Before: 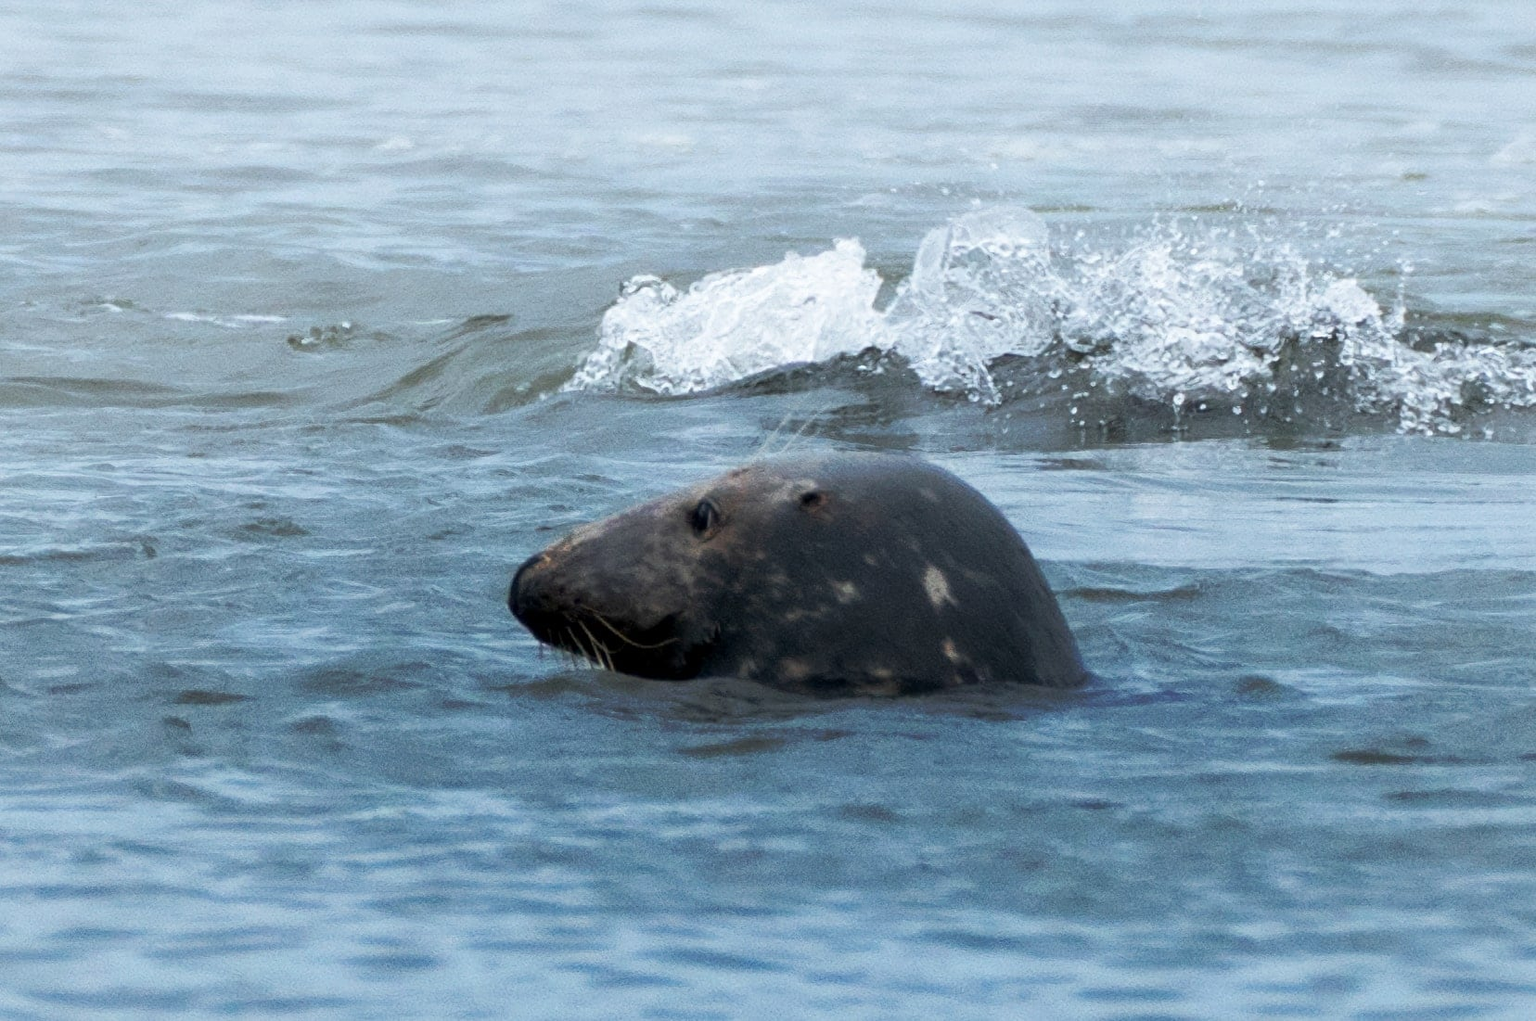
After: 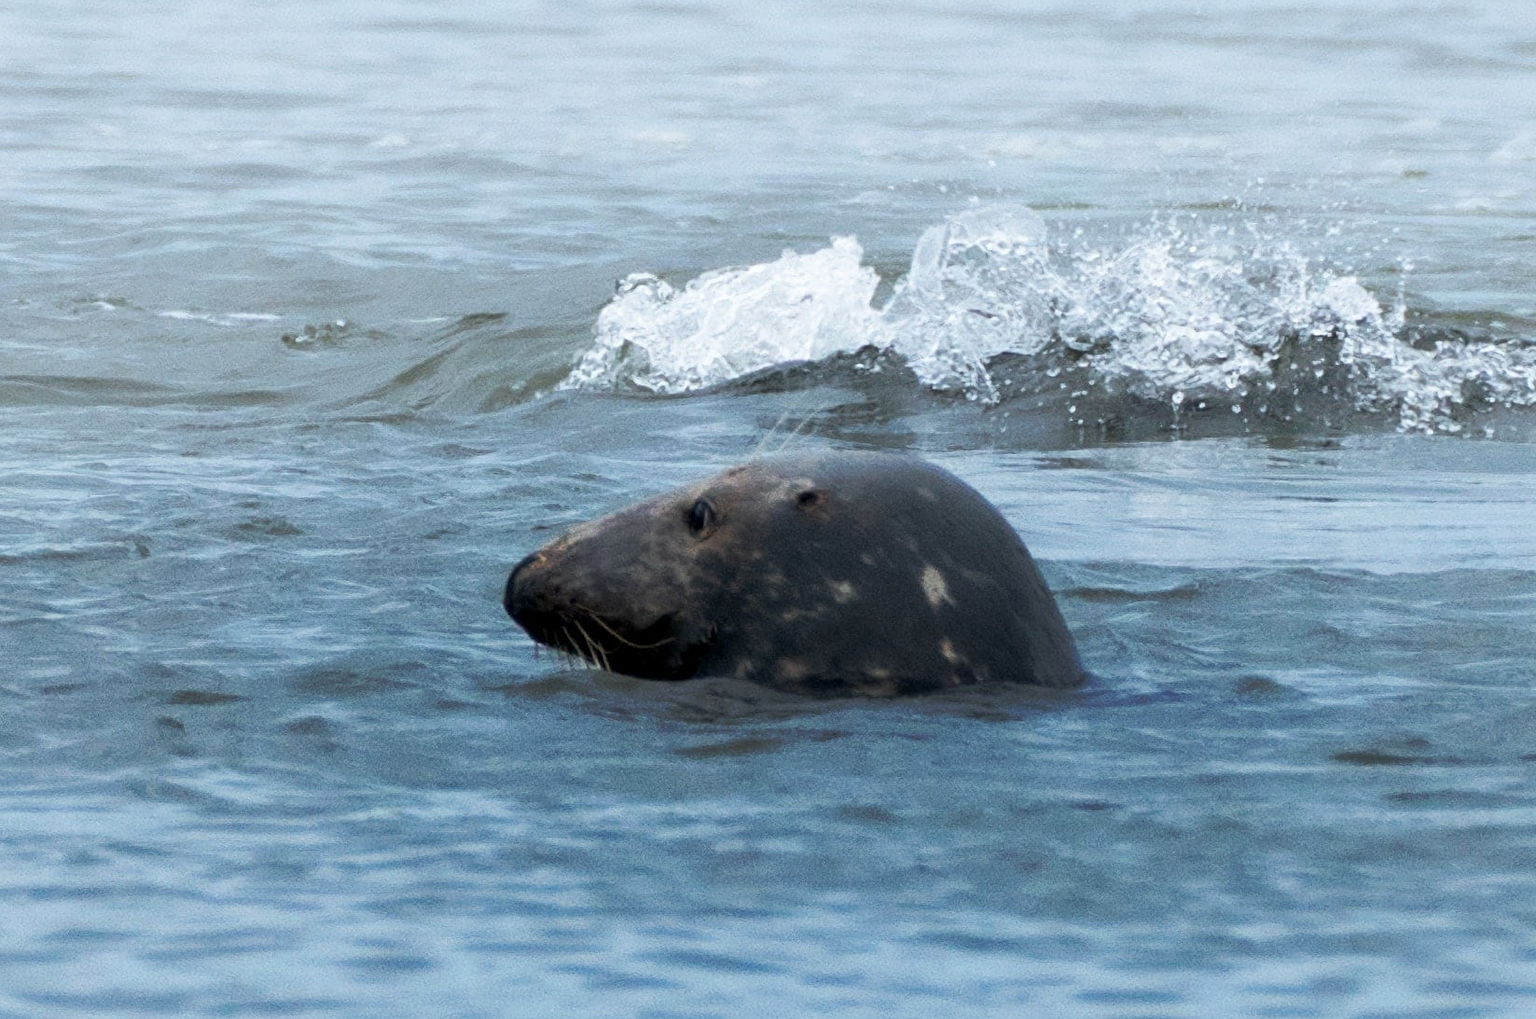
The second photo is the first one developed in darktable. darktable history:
crop and rotate: left 0.507%, top 0.391%, bottom 0.319%
